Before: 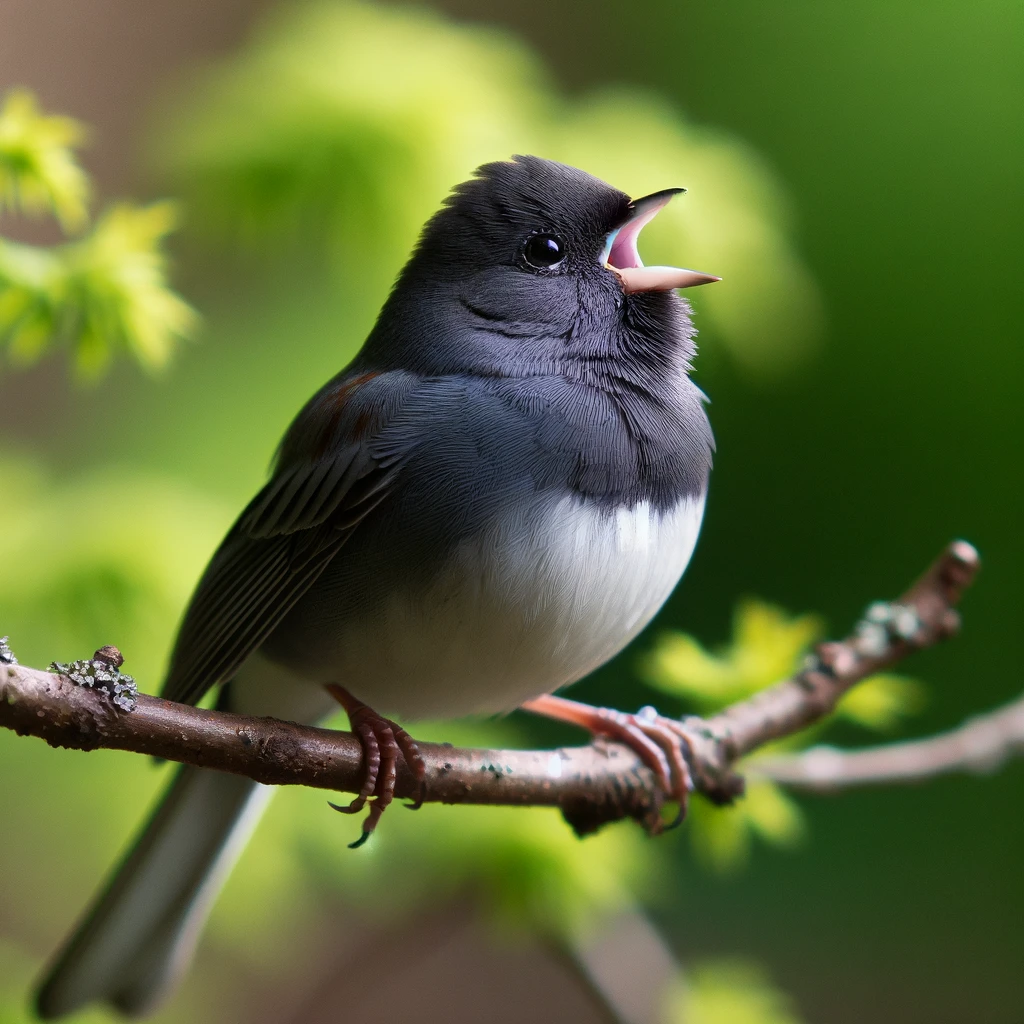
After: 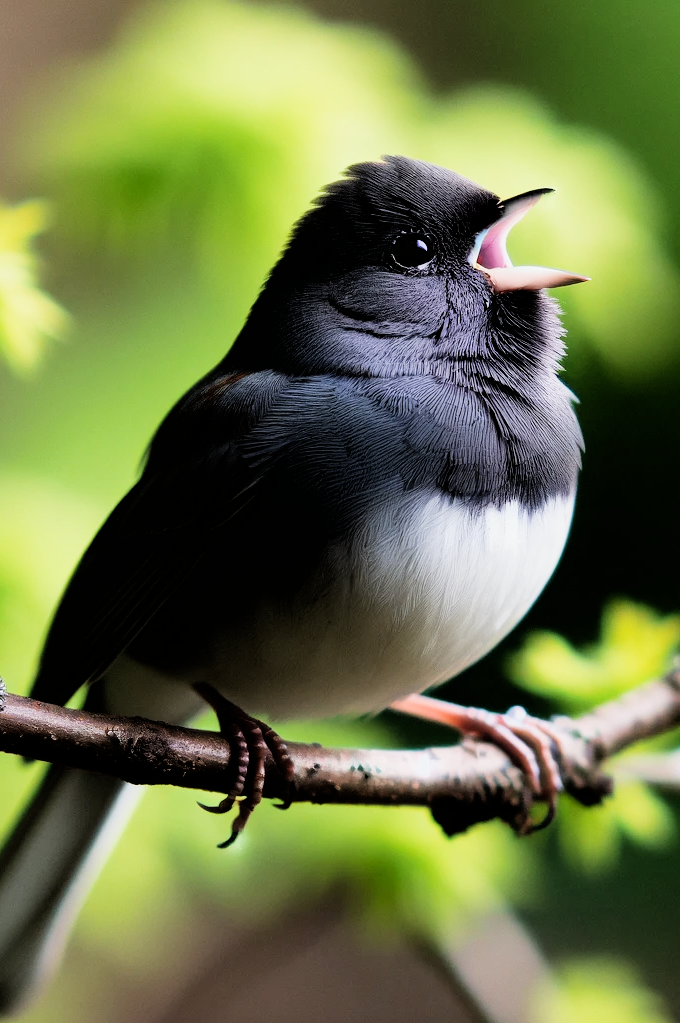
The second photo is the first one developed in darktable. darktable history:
tone equalizer: -8 EV -0.714 EV, -7 EV -0.699 EV, -6 EV -0.62 EV, -5 EV -0.37 EV, -3 EV 0.378 EV, -2 EV 0.6 EV, -1 EV 0.701 EV, +0 EV 0.75 EV
filmic rgb: black relative exposure -5.02 EV, white relative exposure 3.96 EV, hardness 2.88, contrast 1.297, highlights saturation mix -29.93%
crop and rotate: left 12.869%, right 20.663%
